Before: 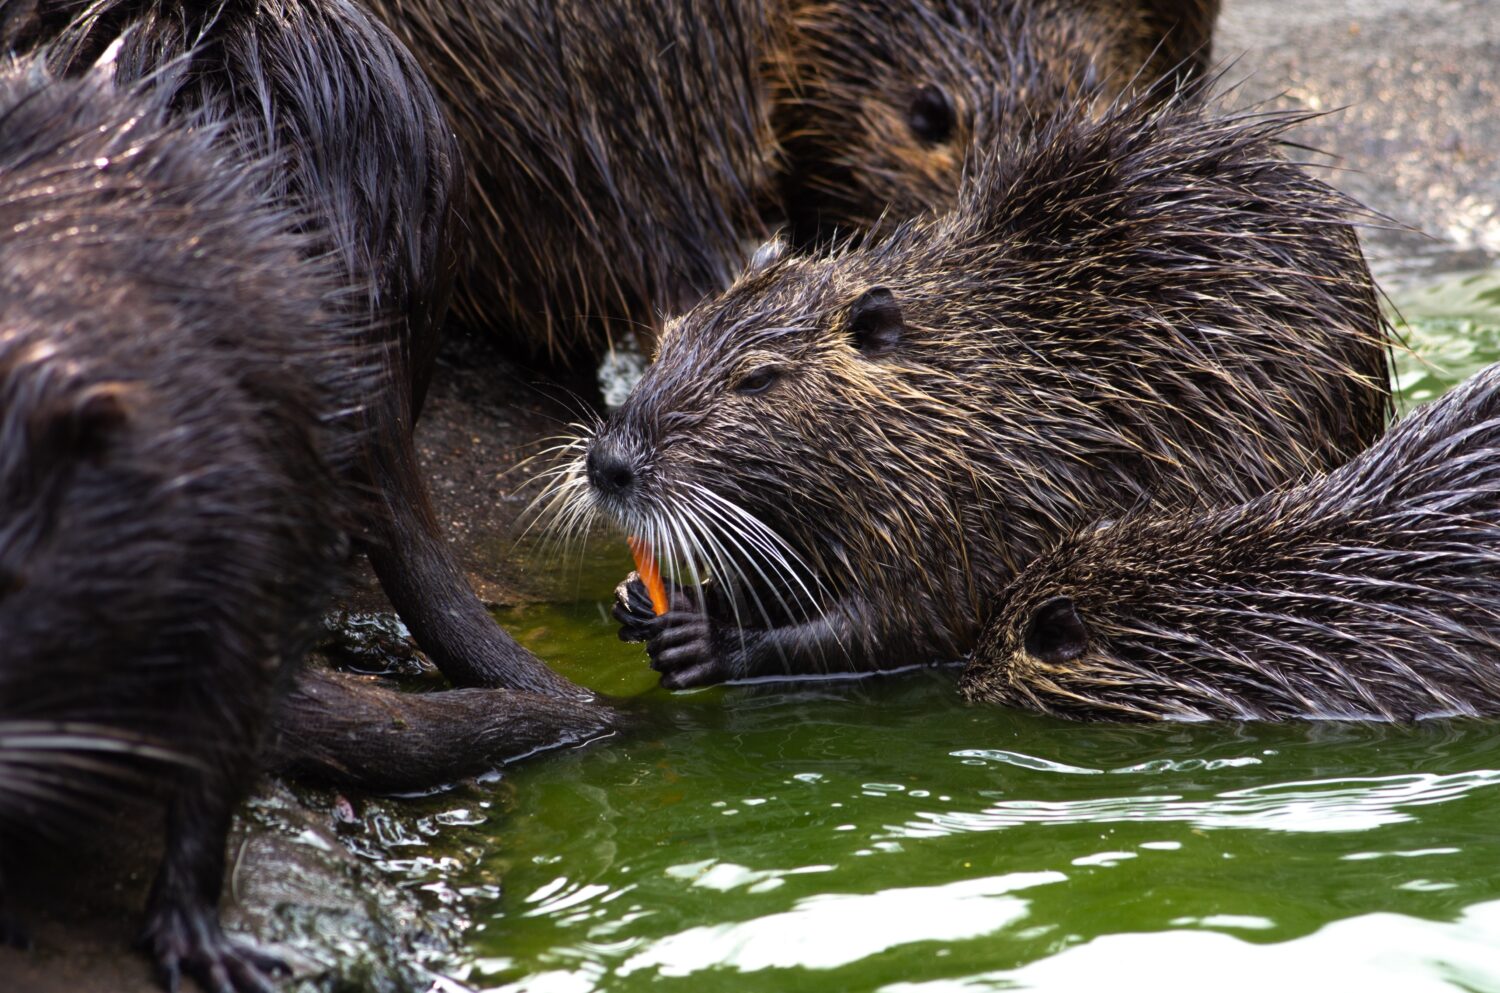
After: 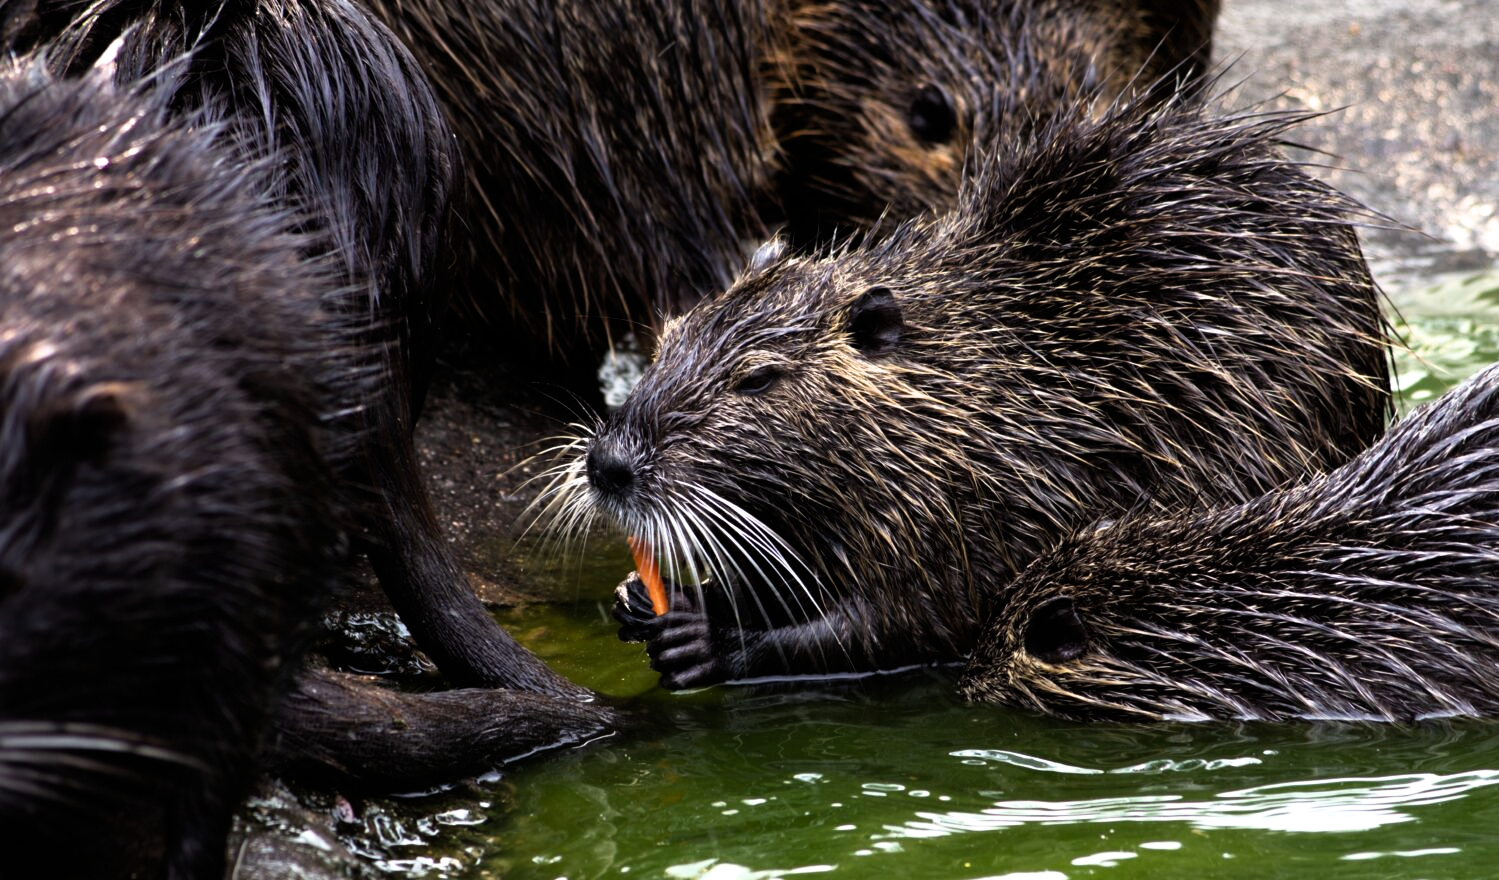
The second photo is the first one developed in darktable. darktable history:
crop and rotate: top 0%, bottom 11.371%
filmic rgb: black relative exposure -8.01 EV, white relative exposure 2.34 EV, threshold 2.95 EV, hardness 6.65, iterations of high-quality reconstruction 0, enable highlight reconstruction true
